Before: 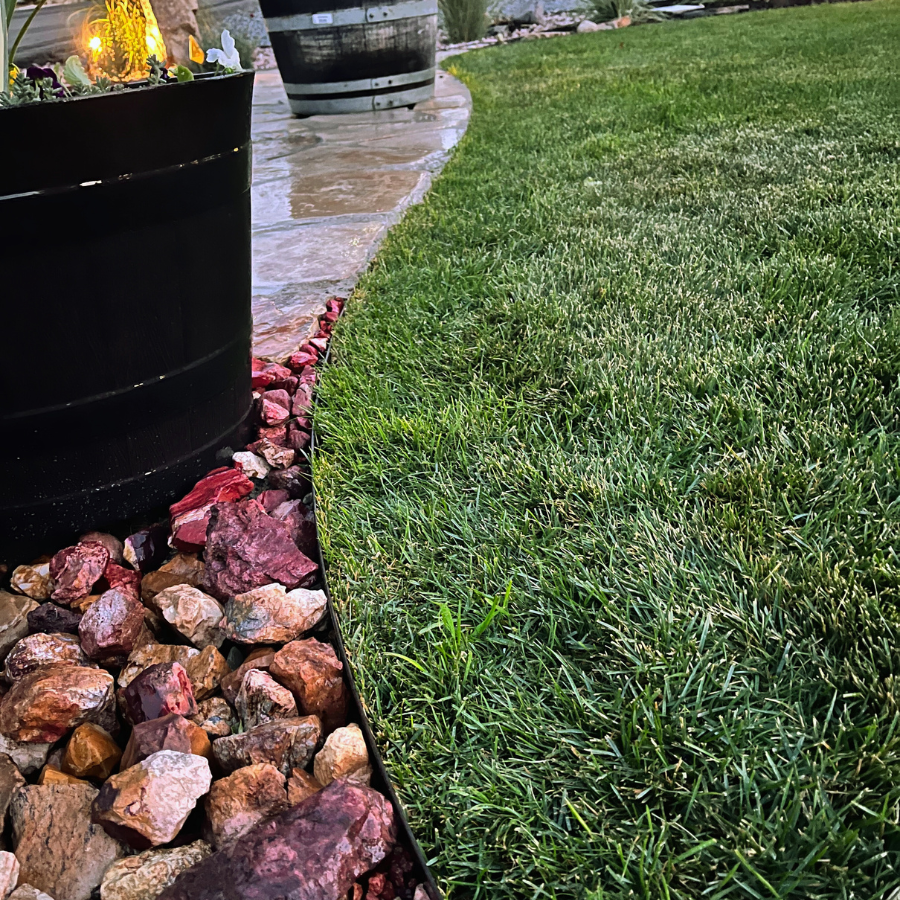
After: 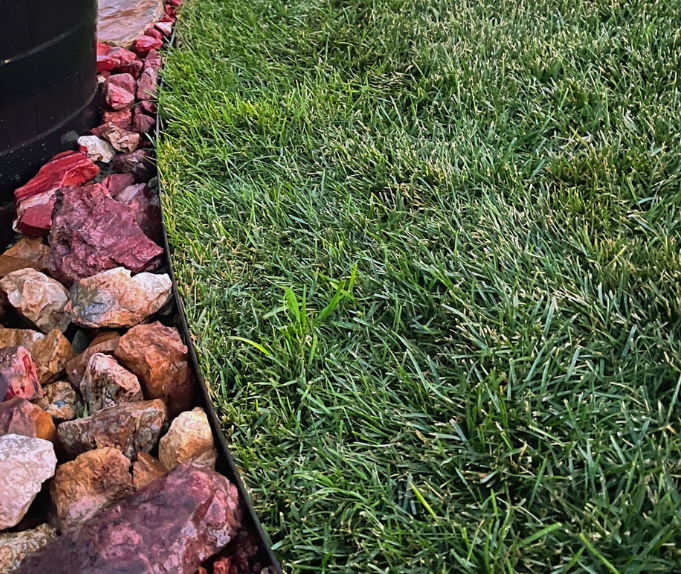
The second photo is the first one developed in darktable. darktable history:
crop and rotate: left 17.299%, top 35.115%, right 7.015%, bottom 1.024%
shadows and highlights: on, module defaults
